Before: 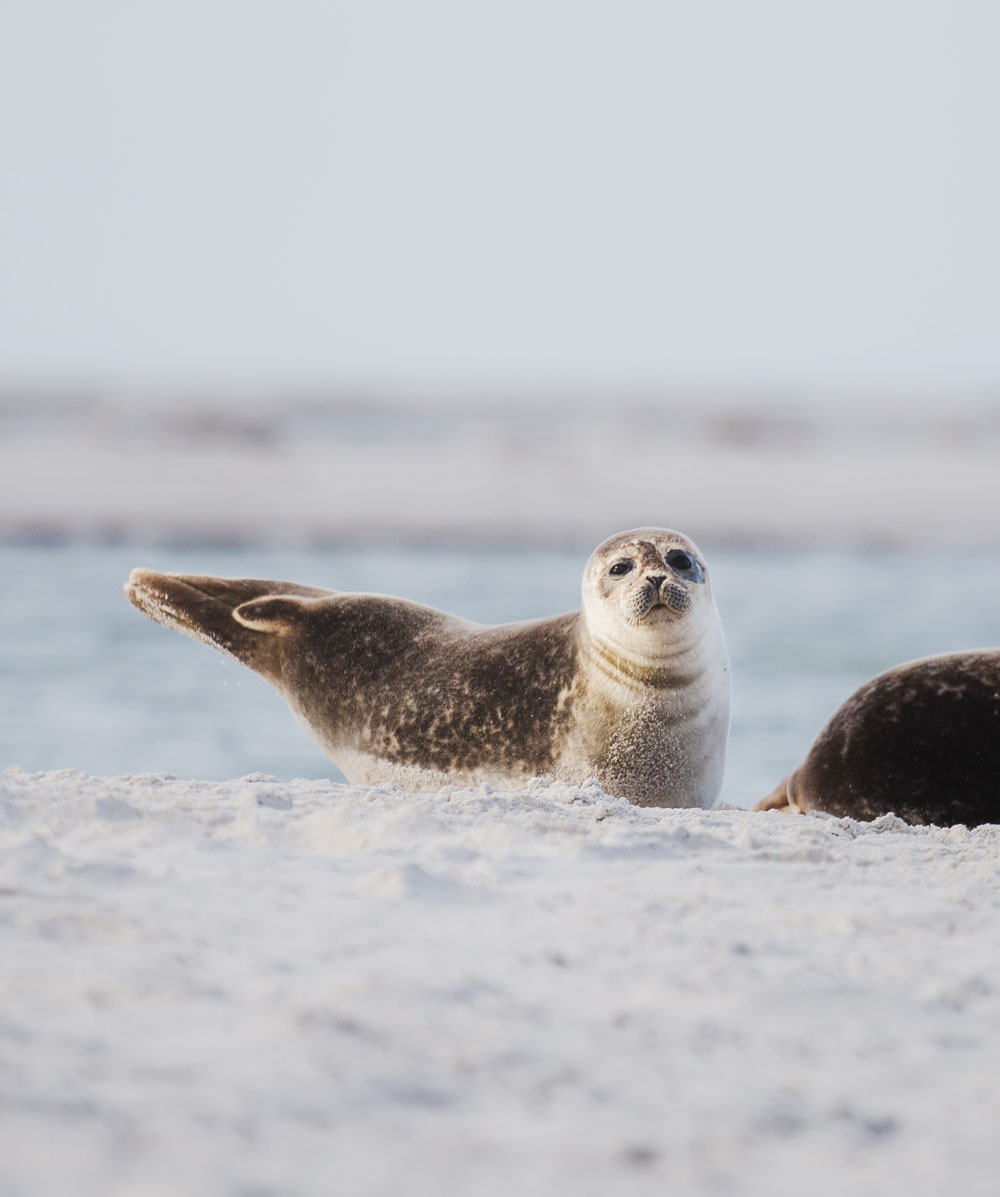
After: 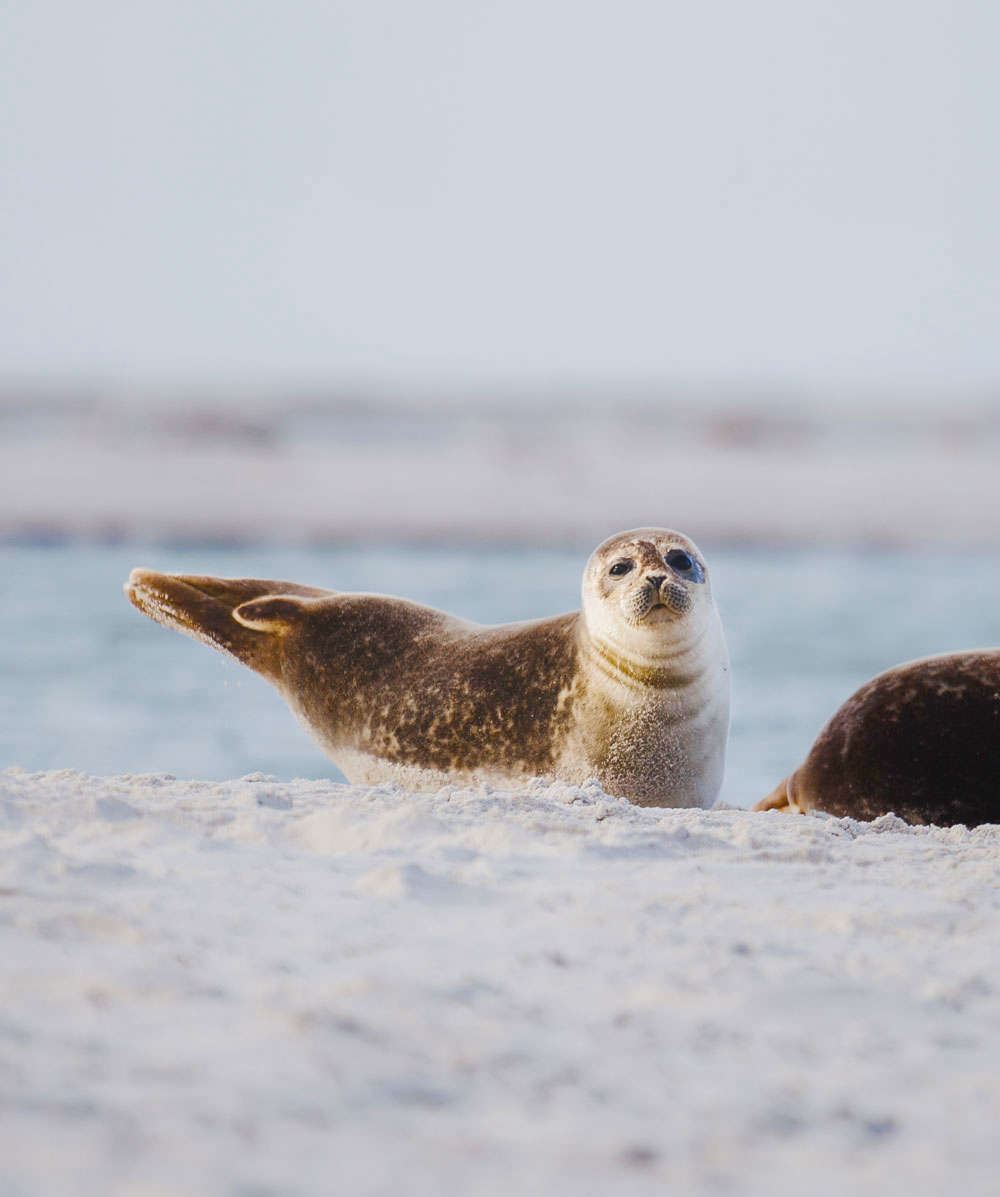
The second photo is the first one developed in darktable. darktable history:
color balance rgb: perceptual saturation grading › global saturation 34.882%, perceptual saturation grading › highlights -25.381%, perceptual saturation grading › shadows 49.852%, global vibrance 25.337%
shadows and highlights: shadows 24.87, highlights -24.48
